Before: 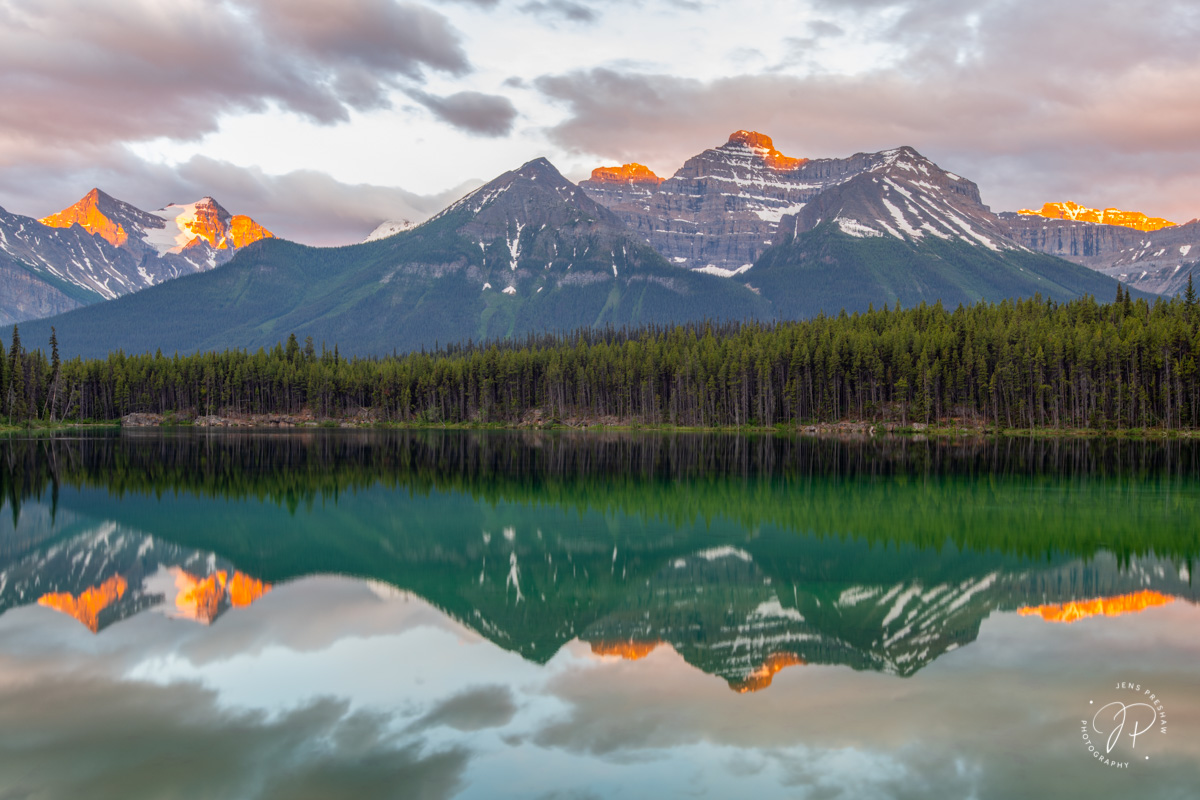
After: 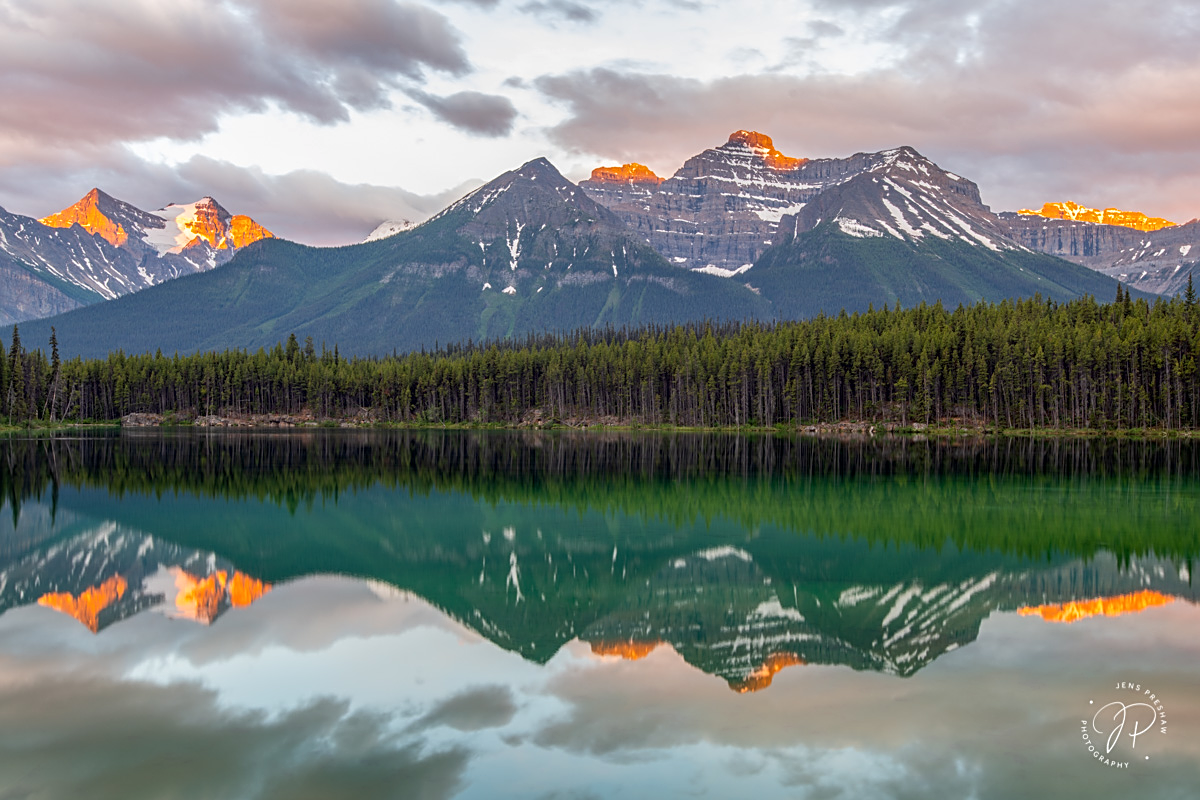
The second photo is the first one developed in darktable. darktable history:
sharpen: on, module defaults
local contrast: mode bilateral grid, contrast 99, coarseness 100, detail 108%, midtone range 0.2
